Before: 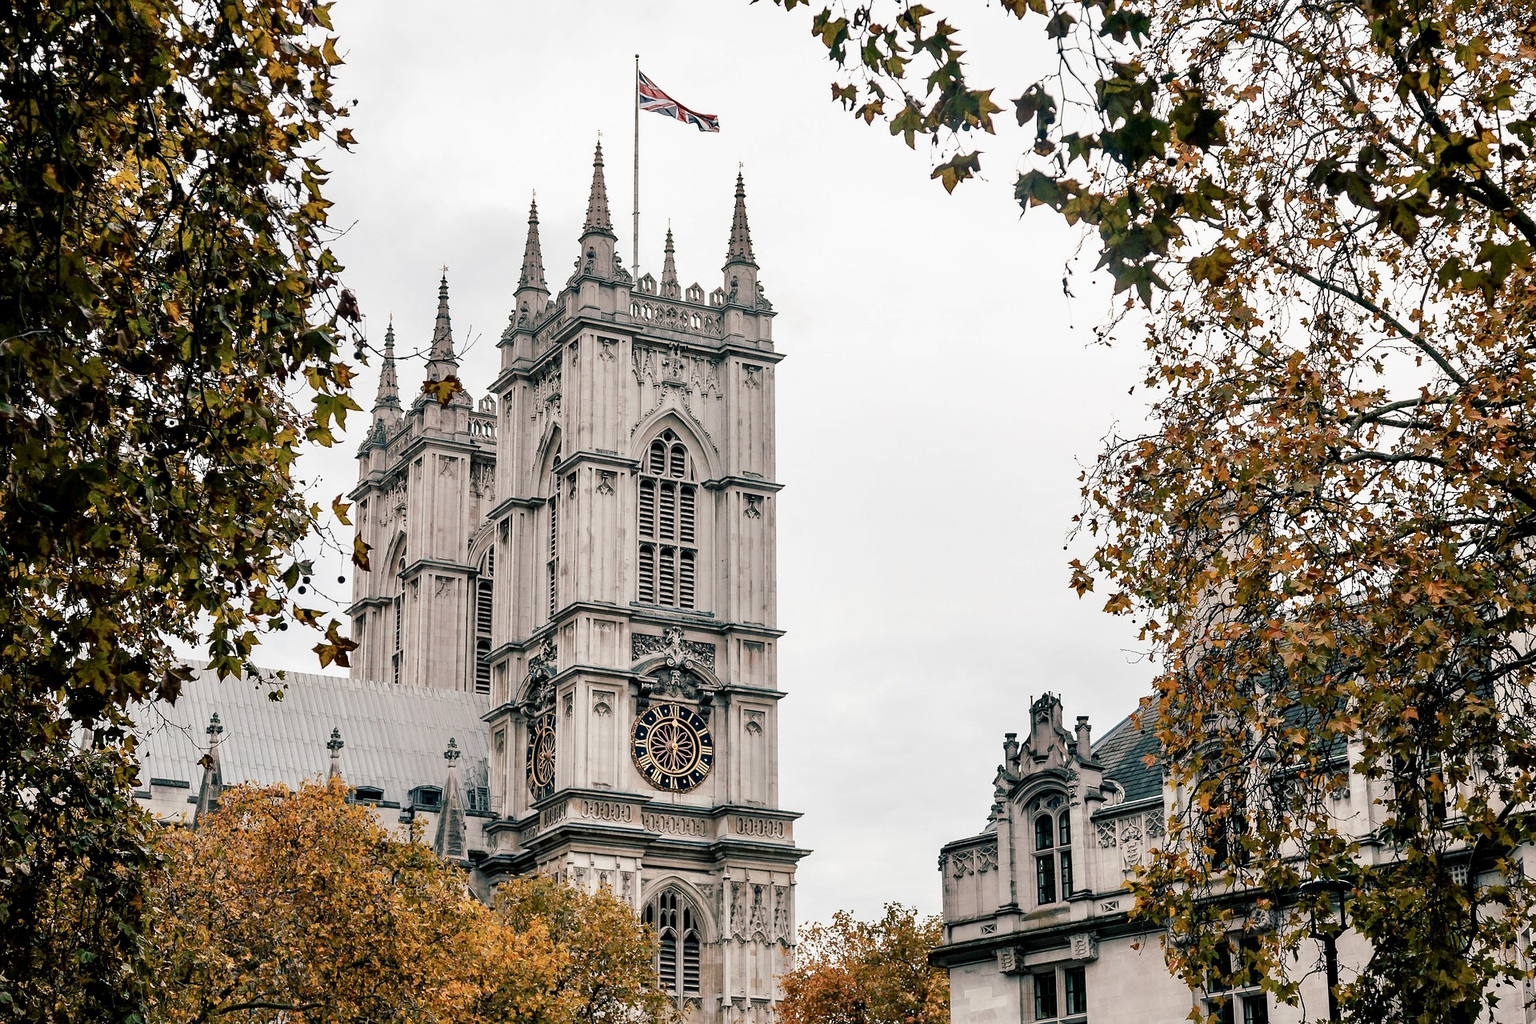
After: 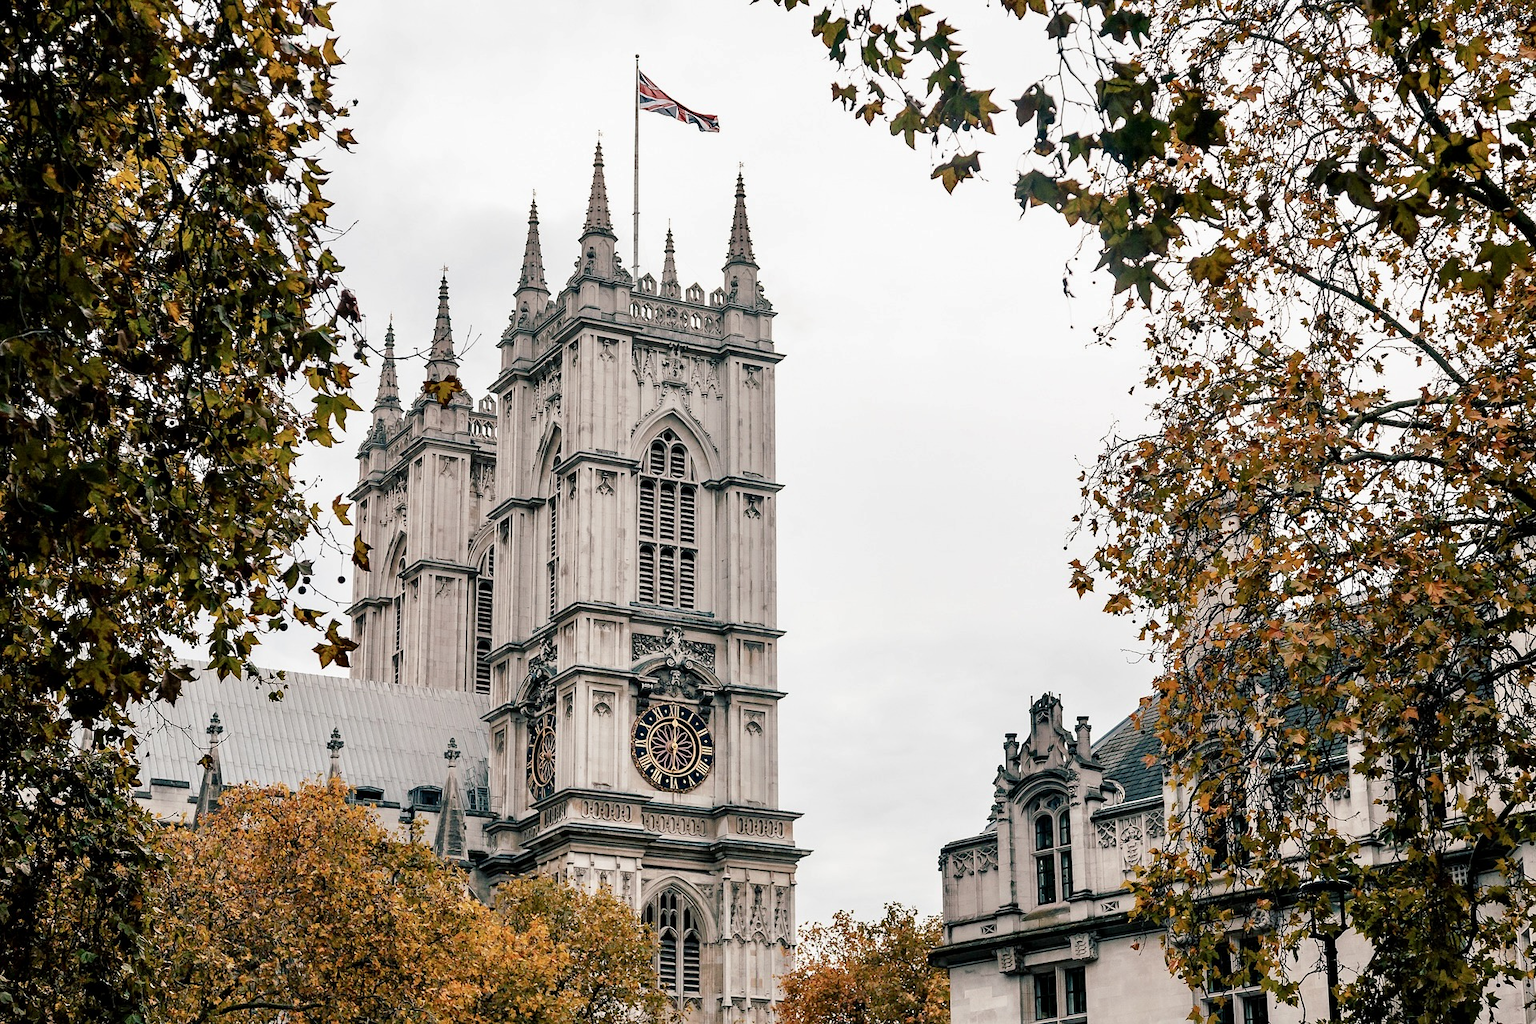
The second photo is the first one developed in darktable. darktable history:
tone equalizer: on, module defaults
white balance: red 1, blue 1
exposure: exposure 0 EV, compensate highlight preservation false
